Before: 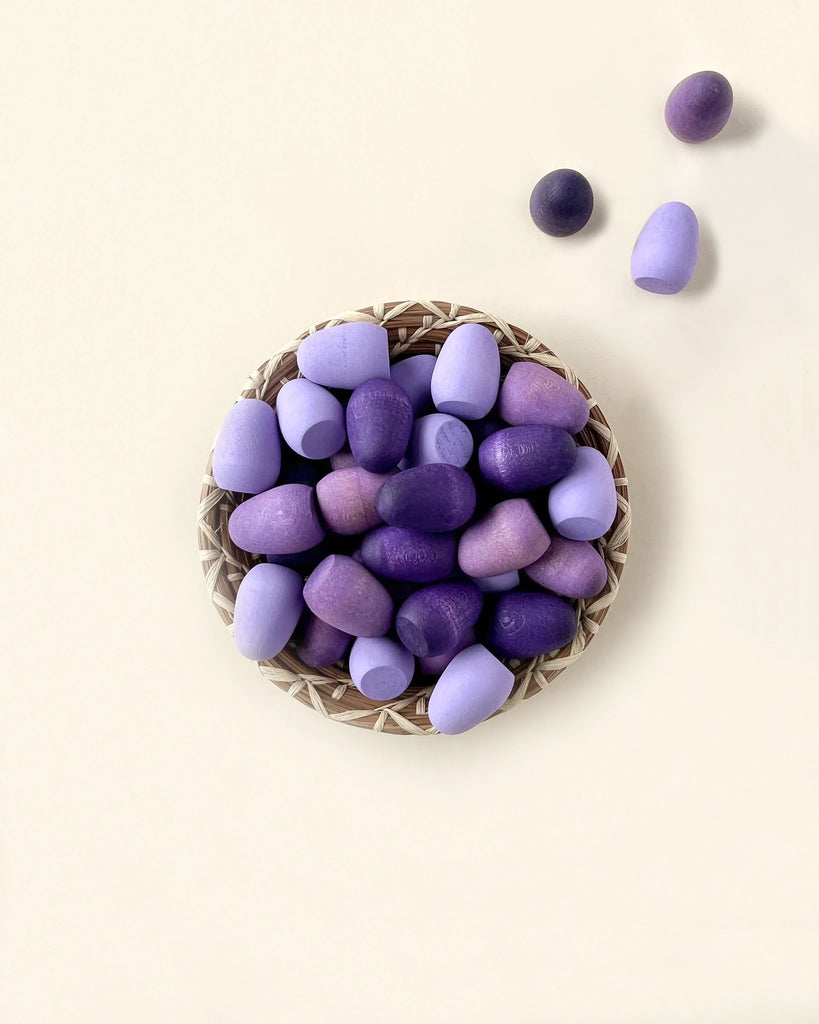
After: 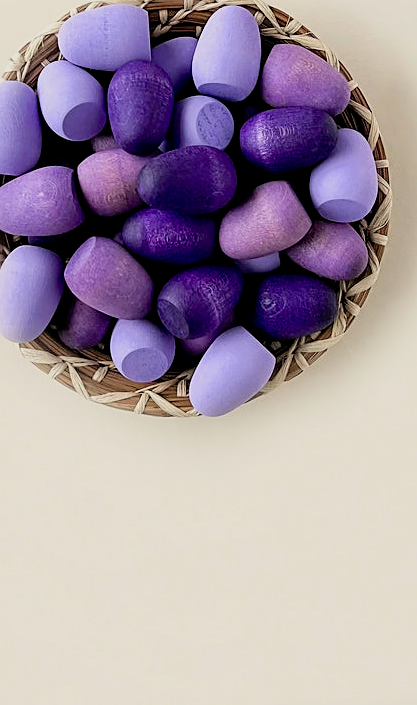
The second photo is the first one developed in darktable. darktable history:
filmic rgb: black relative exposure -7.75 EV, white relative exposure 4.4 EV, threshold 3 EV, target black luminance 0%, hardness 3.76, latitude 50.51%, contrast 1.074, highlights saturation mix 10%, shadows ↔ highlights balance -0.22%, color science v4 (2020), enable highlight reconstruction true
crop and rotate: left 29.237%, top 31.152%, right 19.807%
white balance: emerald 1
sharpen: on, module defaults
